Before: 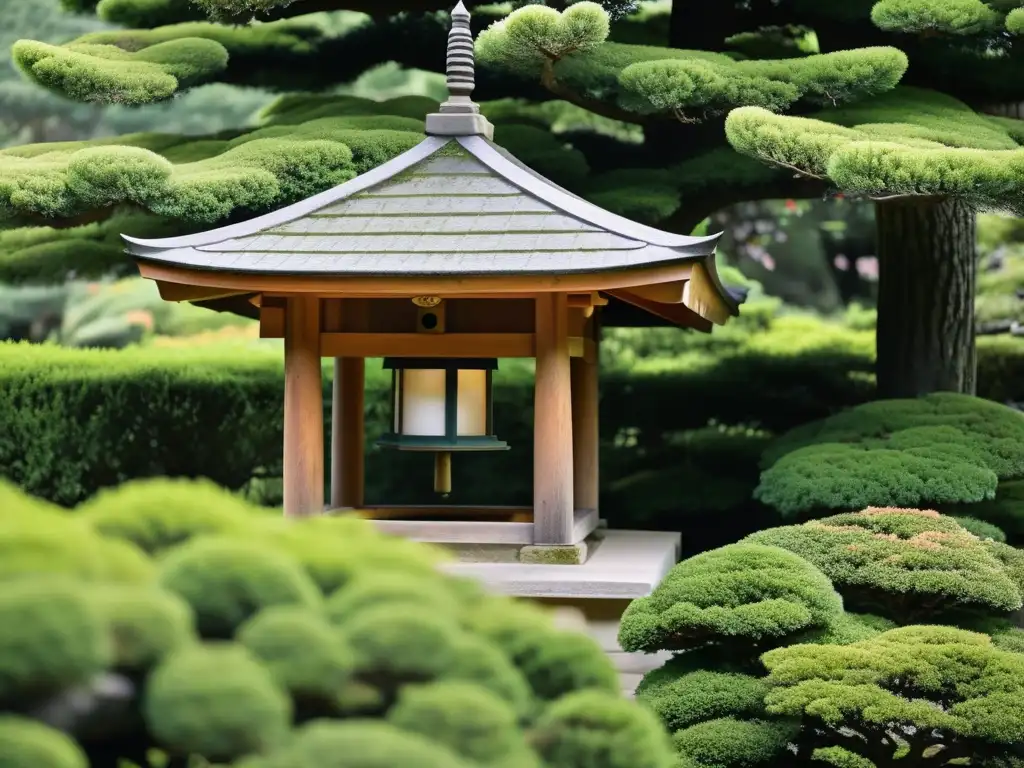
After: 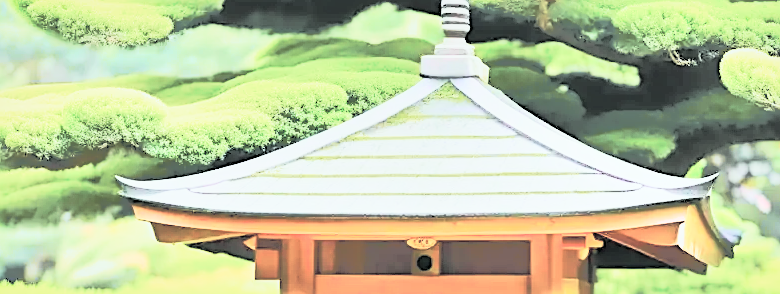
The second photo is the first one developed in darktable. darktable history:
tone curve: curves: ch0 [(0, 0) (0.081, 0.033) (0.192, 0.124) (0.283, 0.238) (0.407, 0.476) (0.495, 0.521) (0.661, 0.756) (0.788, 0.87) (1, 0.951)]; ch1 [(0, 0) (0.161, 0.092) (0.35, 0.33) (0.392, 0.392) (0.427, 0.426) (0.479, 0.472) (0.505, 0.497) (0.521, 0.524) (0.567, 0.56) (0.583, 0.592) (0.625, 0.627) (0.678, 0.733) (1, 1)]; ch2 [(0, 0) (0.346, 0.362) (0.404, 0.427) (0.502, 0.499) (0.531, 0.523) (0.544, 0.561) (0.58, 0.59) (0.629, 0.642) (0.717, 0.678) (1, 1)], color space Lab, independent channels, preserve colors none
local contrast: mode bilateral grid, contrast 24, coarseness 60, detail 151%, midtone range 0.2
base curve: curves: ch0 [(0, 0) (0.028, 0.03) (0.121, 0.232) (0.46, 0.748) (0.859, 0.968) (1, 1)], preserve colors none
contrast brightness saturation: brightness 0.996
crop: left 0.52%, top 7.63%, right 23.268%, bottom 54.014%
sharpen: on, module defaults
